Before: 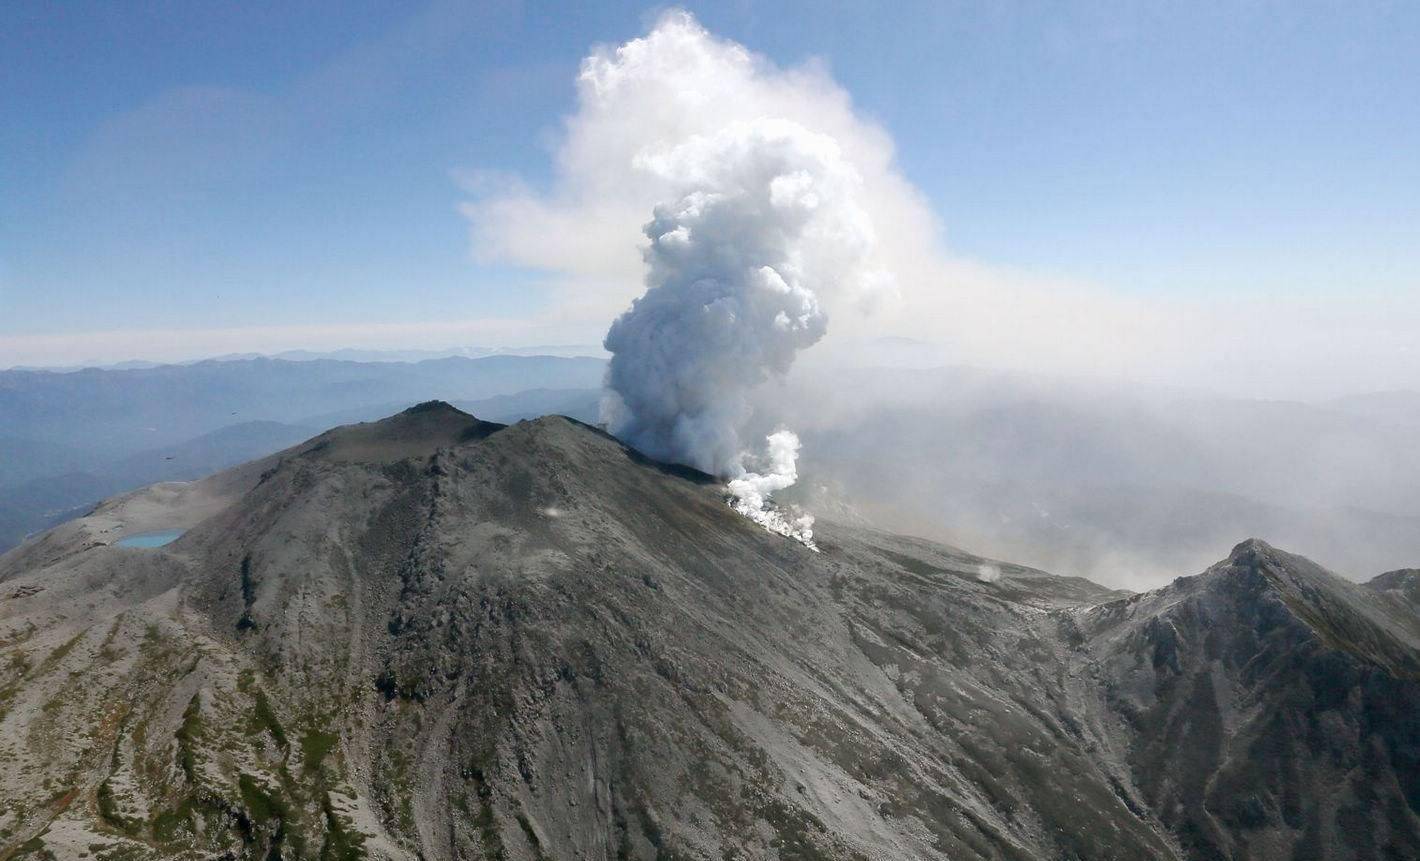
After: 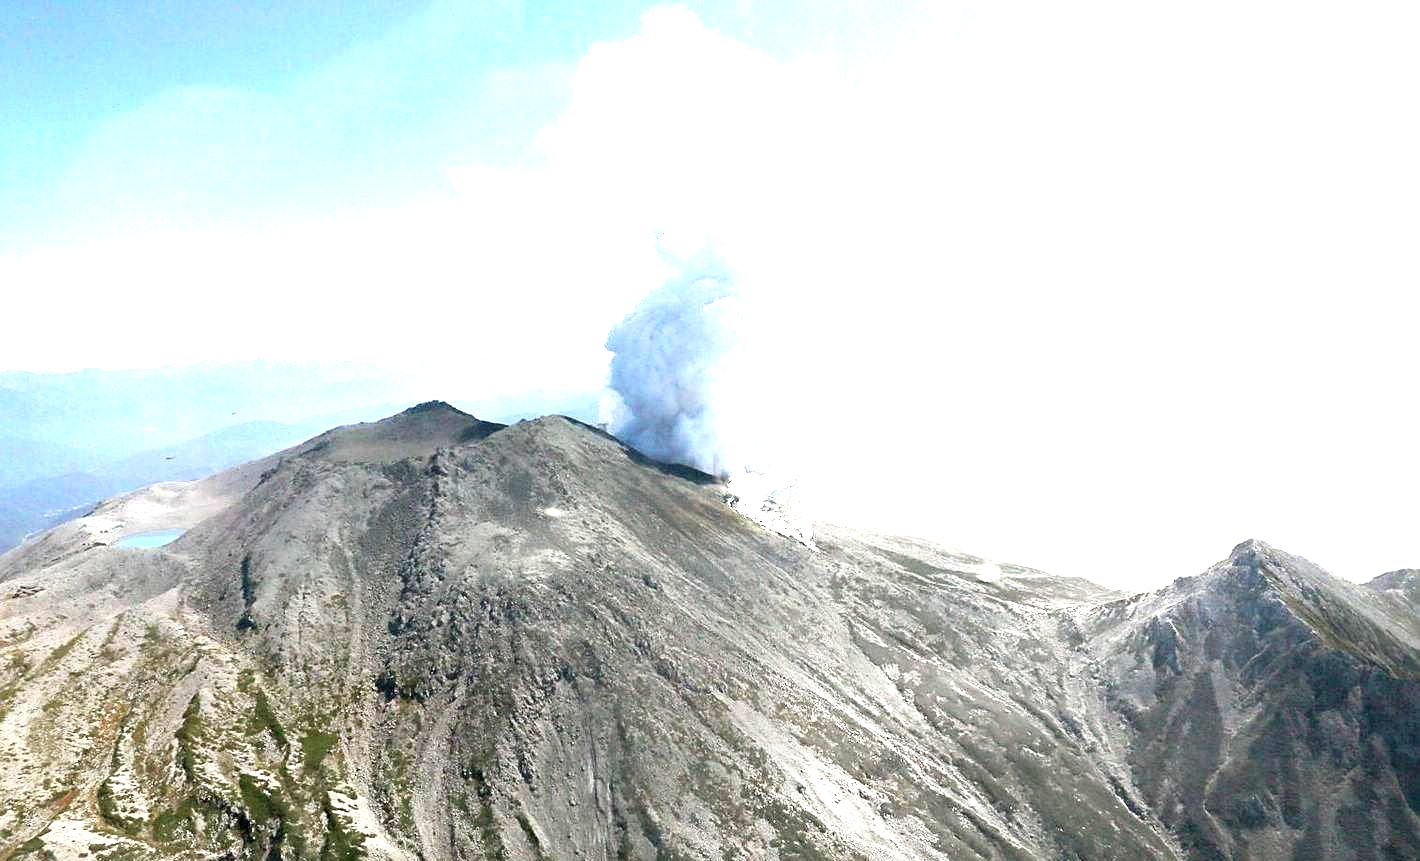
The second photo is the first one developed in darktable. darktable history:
tone equalizer: -8 EV -0.452 EV, -7 EV -0.405 EV, -6 EV -0.311 EV, -5 EV -0.204 EV, -3 EV 0.242 EV, -2 EV 0.325 EV, -1 EV 0.39 EV, +0 EV 0.394 EV
sharpen: on, module defaults
exposure: black level correction 0, exposure 1.501 EV, compensate highlight preservation false
